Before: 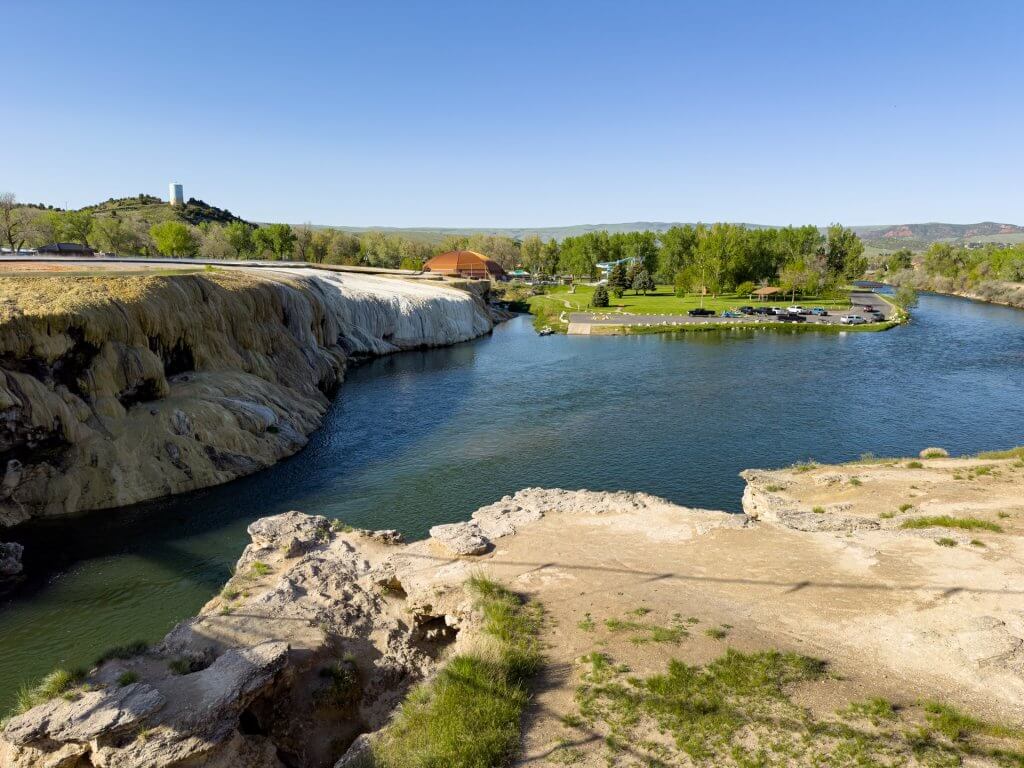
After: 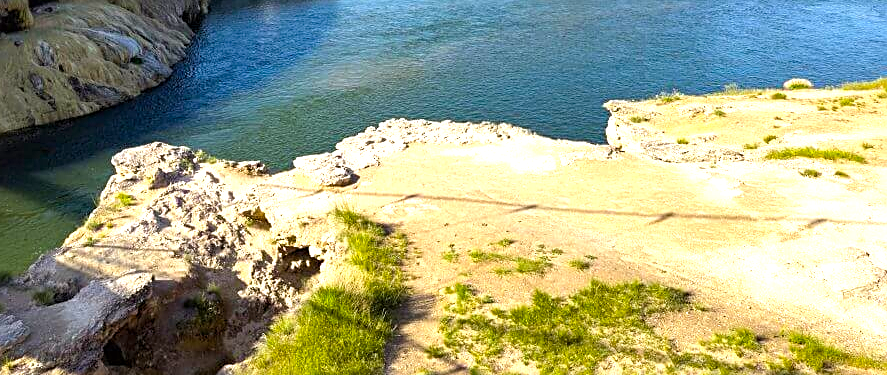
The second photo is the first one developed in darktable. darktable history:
crop and rotate: left 13.306%, top 48.129%, bottom 2.928%
sharpen: on, module defaults
exposure: black level correction 0, exposure 1 EV, compensate highlight preservation false
color balance rgb: perceptual saturation grading › global saturation 20%, global vibrance 20%
